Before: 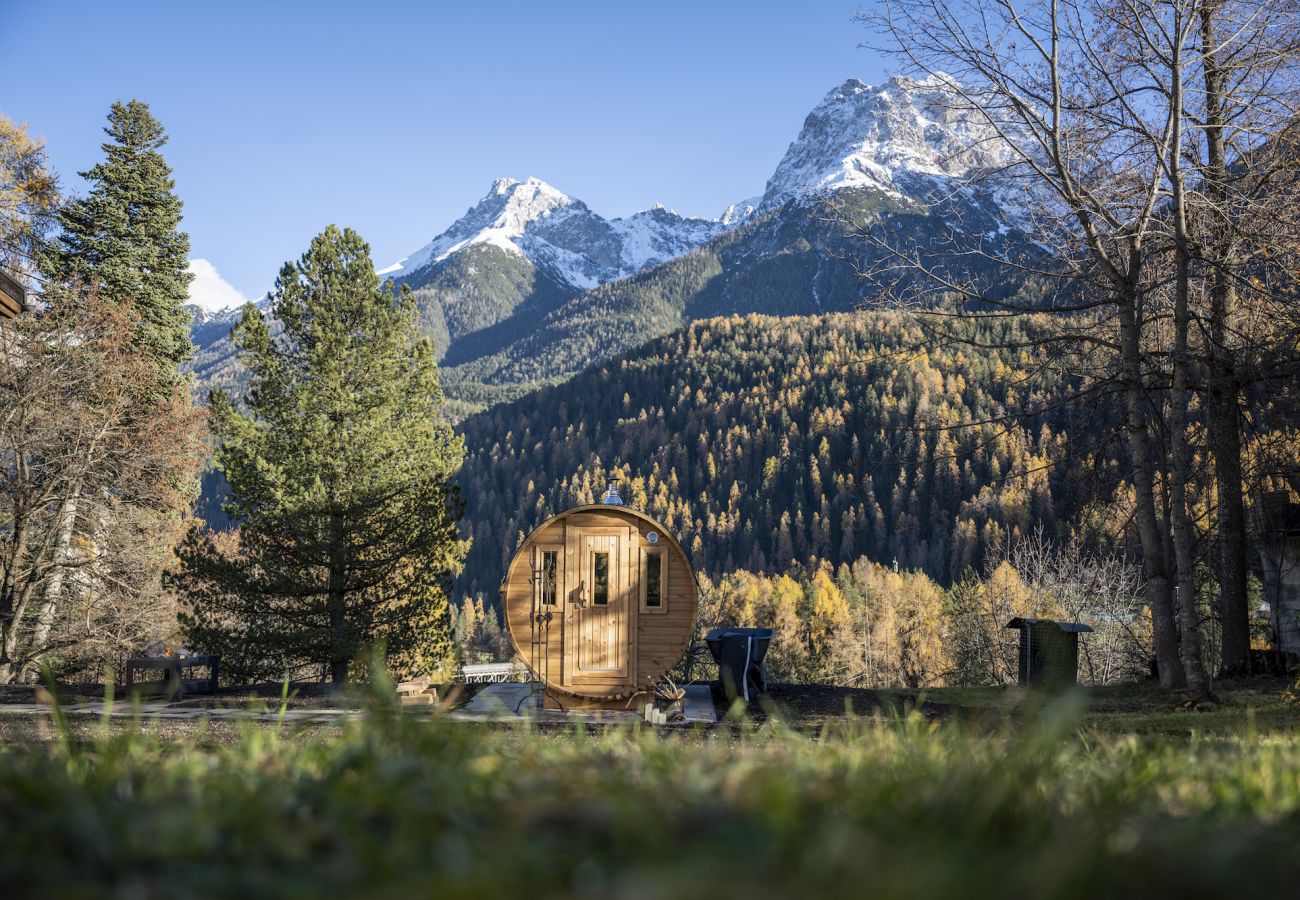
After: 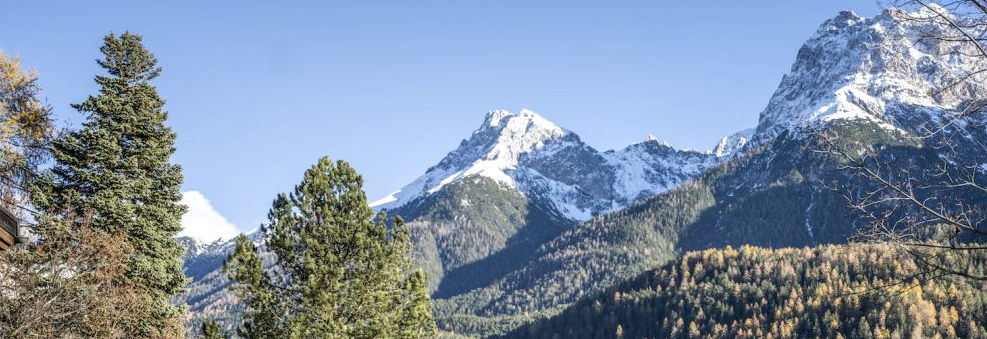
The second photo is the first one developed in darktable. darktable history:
crop: left 0.564%, top 7.63%, right 23.503%, bottom 54.626%
local contrast: detail 130%
